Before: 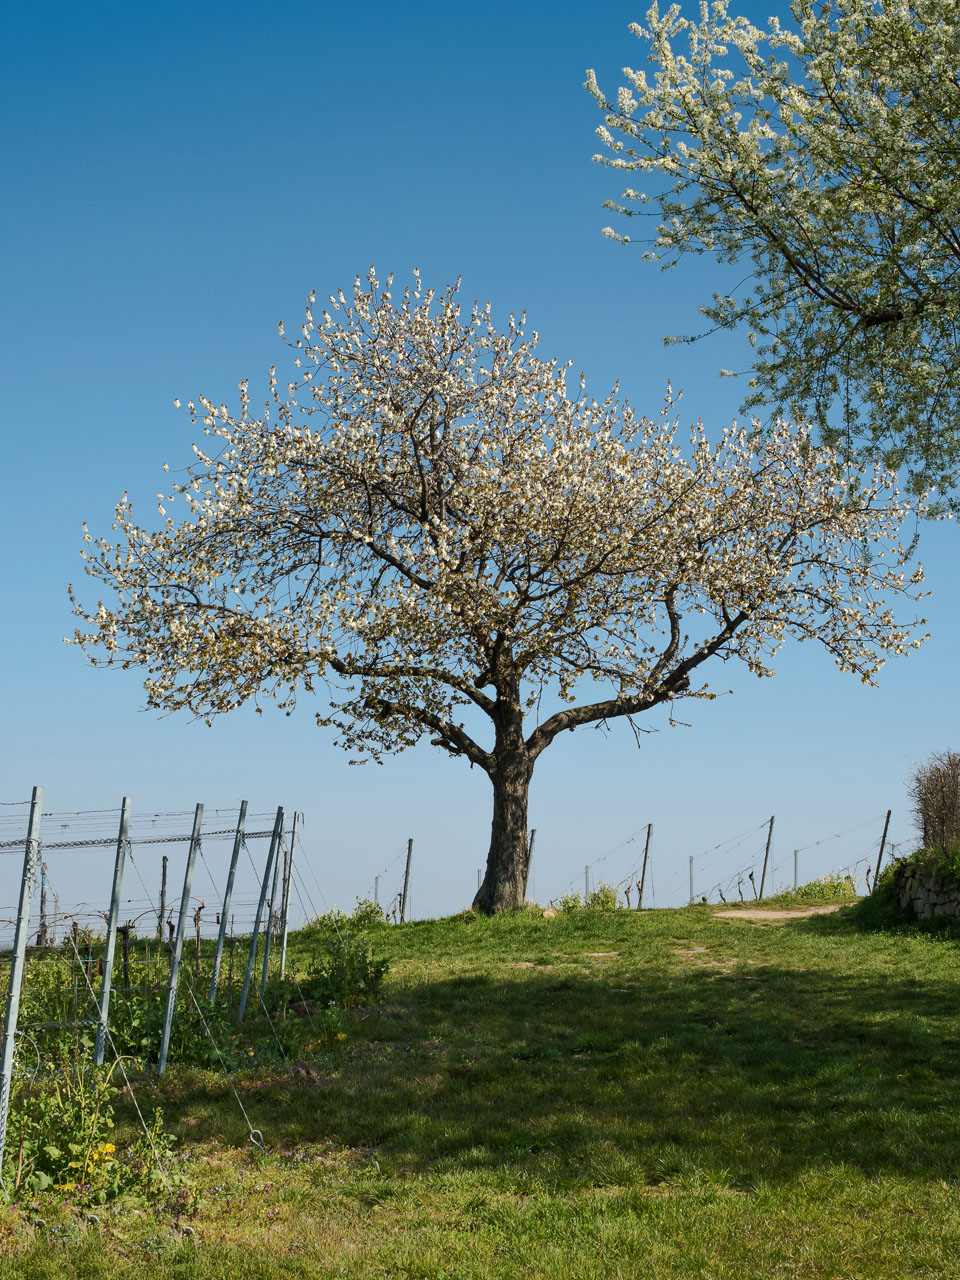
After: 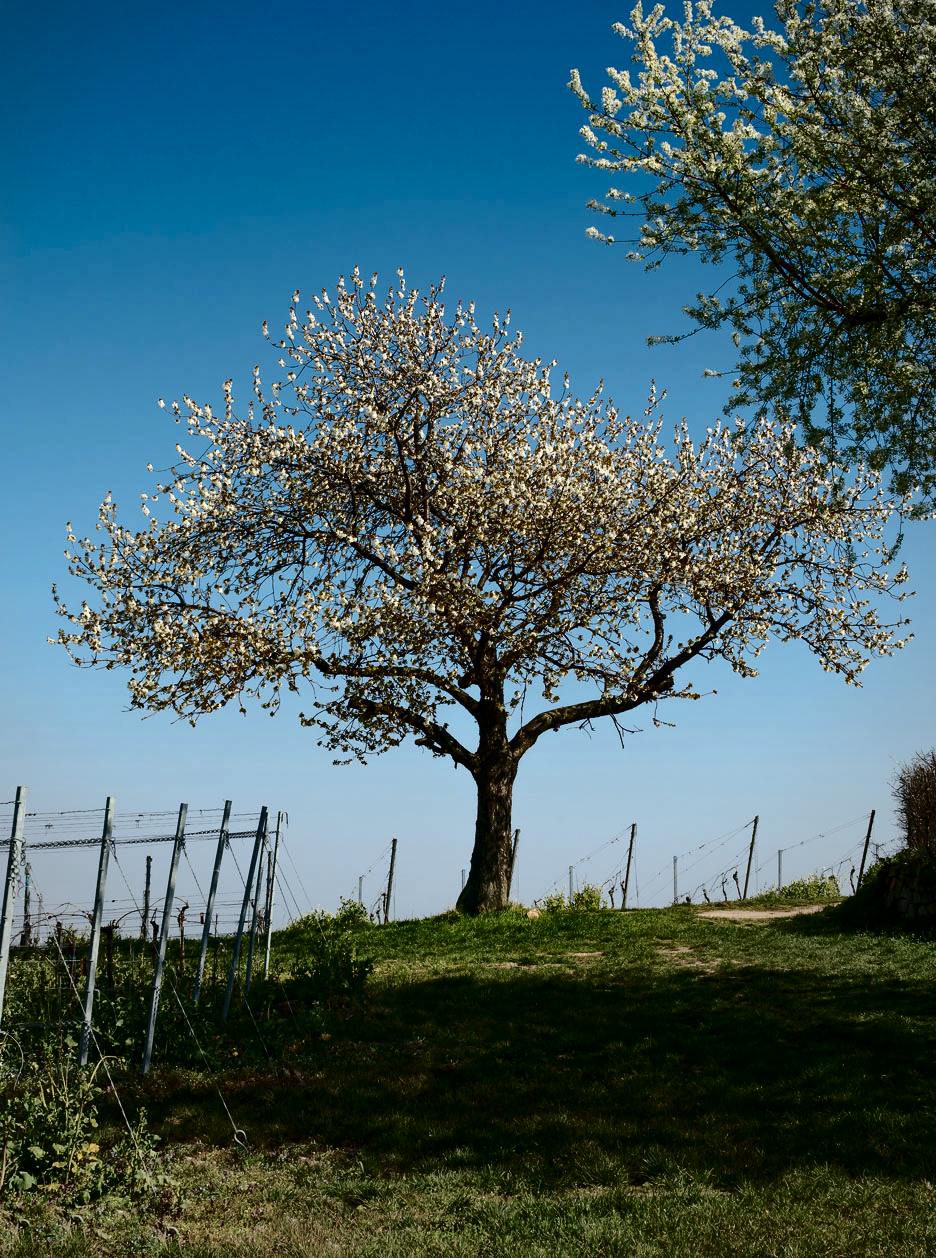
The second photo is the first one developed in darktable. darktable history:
vignetting: fall-off start 69.3%, fall-off radius 29.17%, brightness -0.186, saturation -0.298, center (-0.068, -0.314), width/height ratio 0.986, shape 0.845
crop and rotate: left 1.768%, right 0.691%, bottom 1.653%
contrast brightness saturation: contrast 0.24, brightness -0.236, saturation 0.137
